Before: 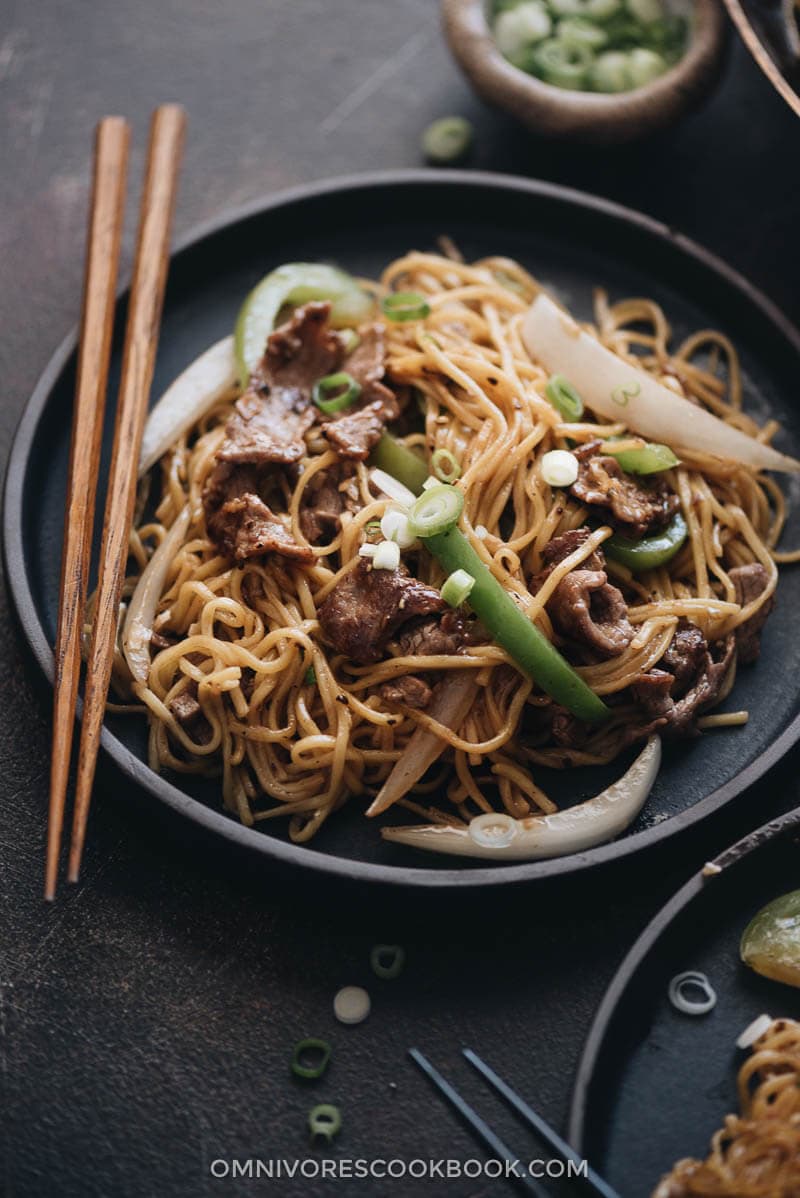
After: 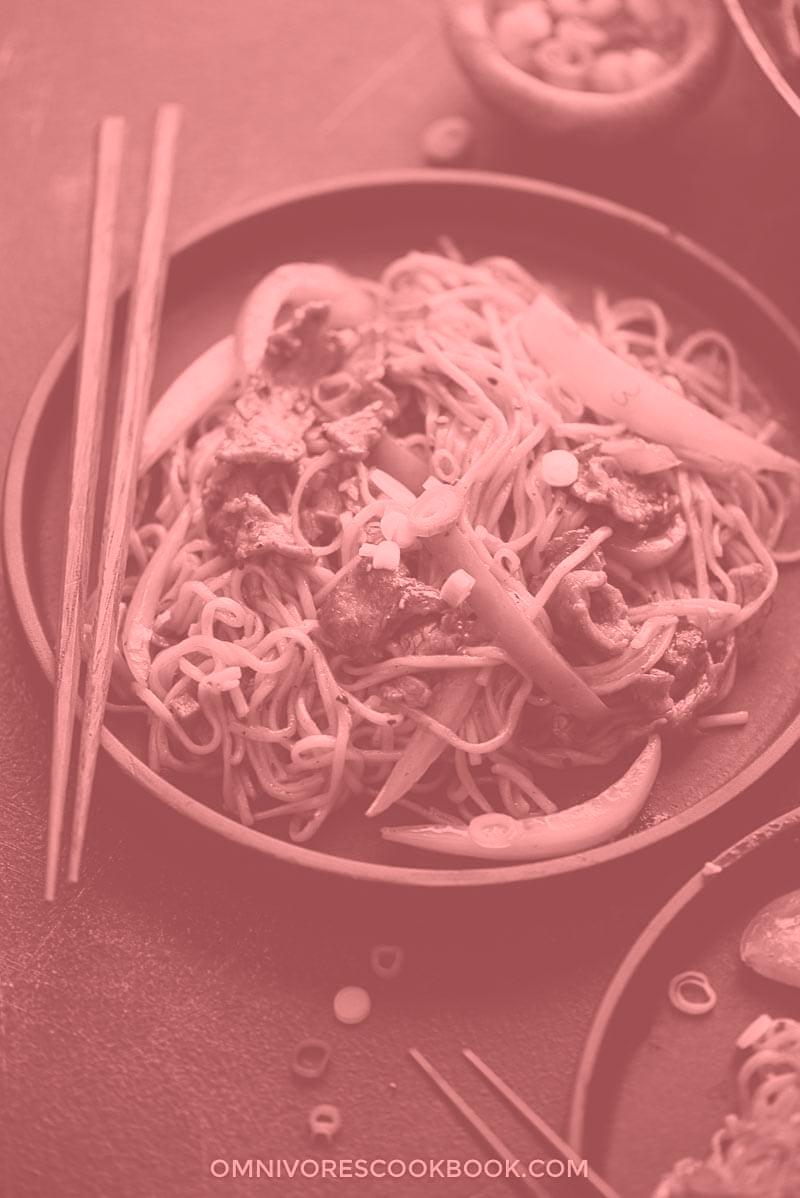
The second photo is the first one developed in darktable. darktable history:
colorize: saturation 51%, source mix 50.67%, lightness 50.67%
color contrast: green-magenta contrast 1.69, blue-yellow contrast 1.49
sharpen: amount 0.2
